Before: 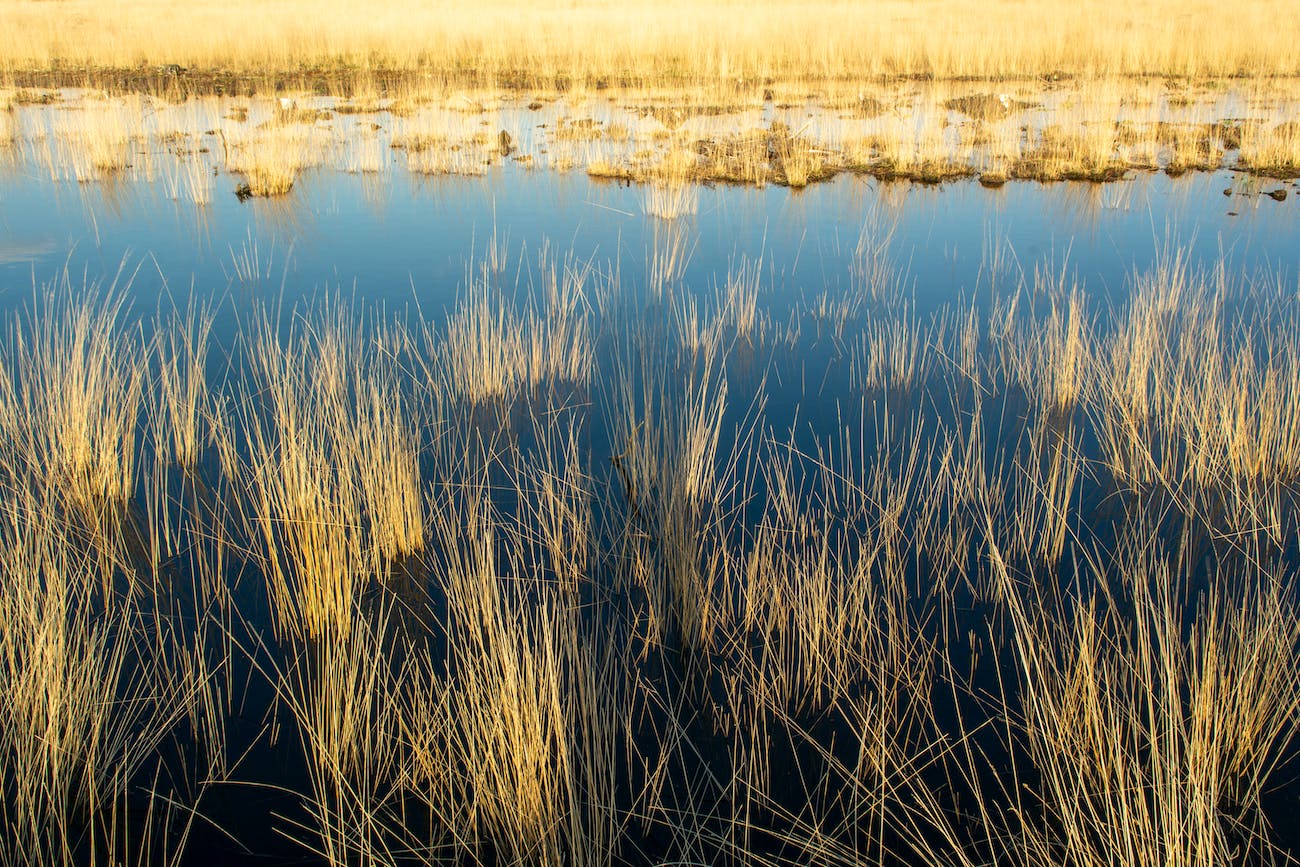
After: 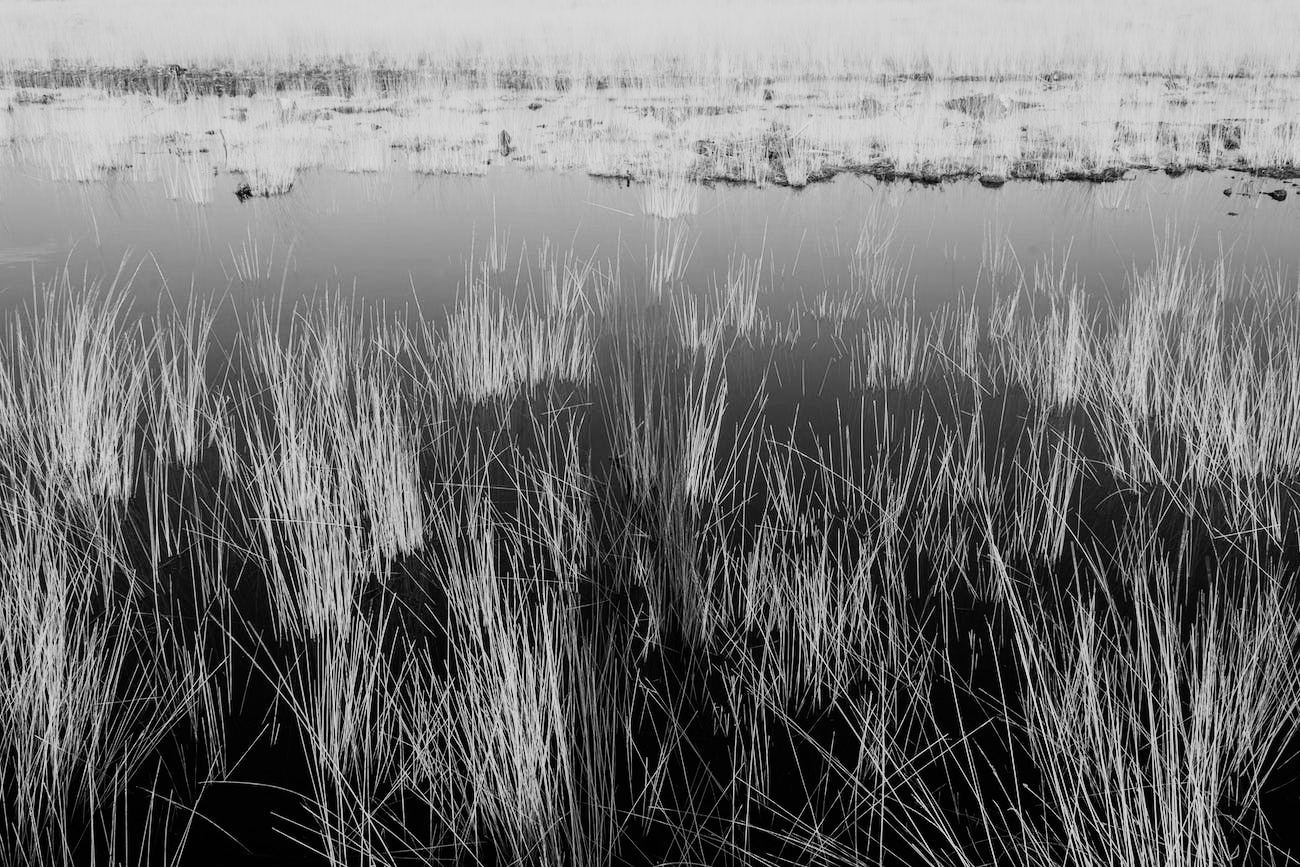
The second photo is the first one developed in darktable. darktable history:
monochrome: on, module defaults
sigmoid: contrast 1.6, skew -0.2, preserve hue 0%, red attenuation 0.1, red rotation 0.035, green attenuation 0.1, green rotation -0.017, blue attenuation 0.15, blue rotation -0.052, base primaries Rec2020
color balance: mode lift, gamma, gain (sRGB), lift [1, 1.049, 1, 1]
